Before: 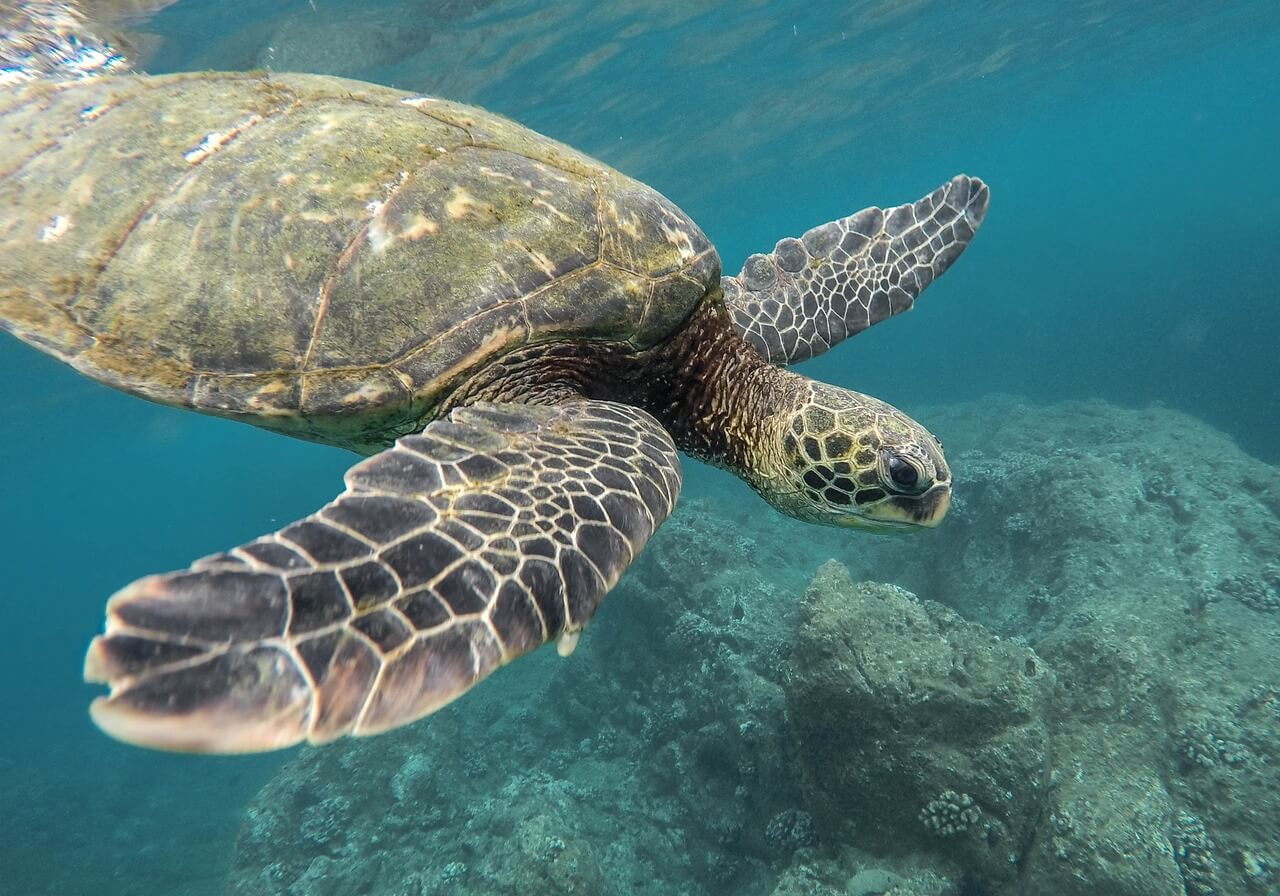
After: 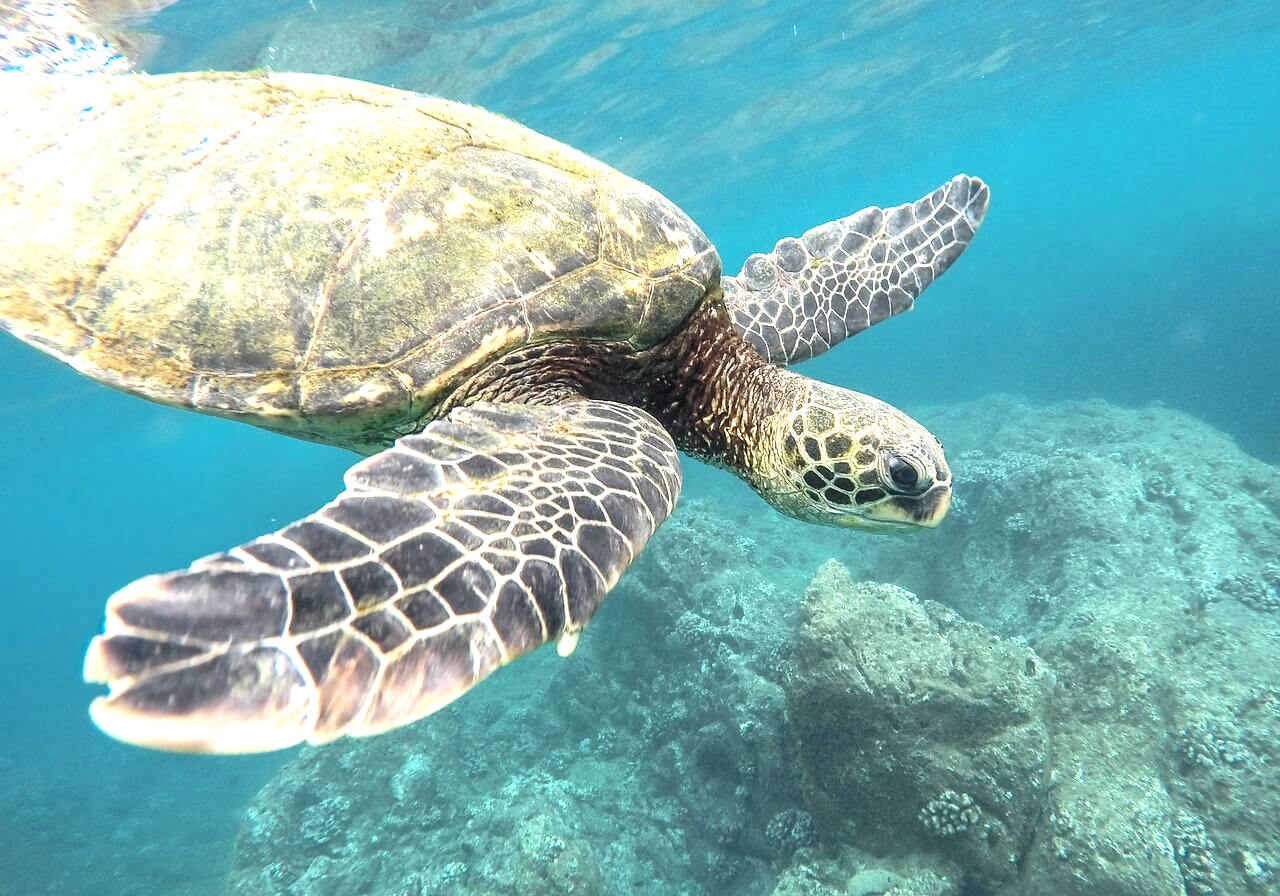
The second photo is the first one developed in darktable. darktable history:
exposure: exposure 1.253 EV, compensate highlight preservation false
